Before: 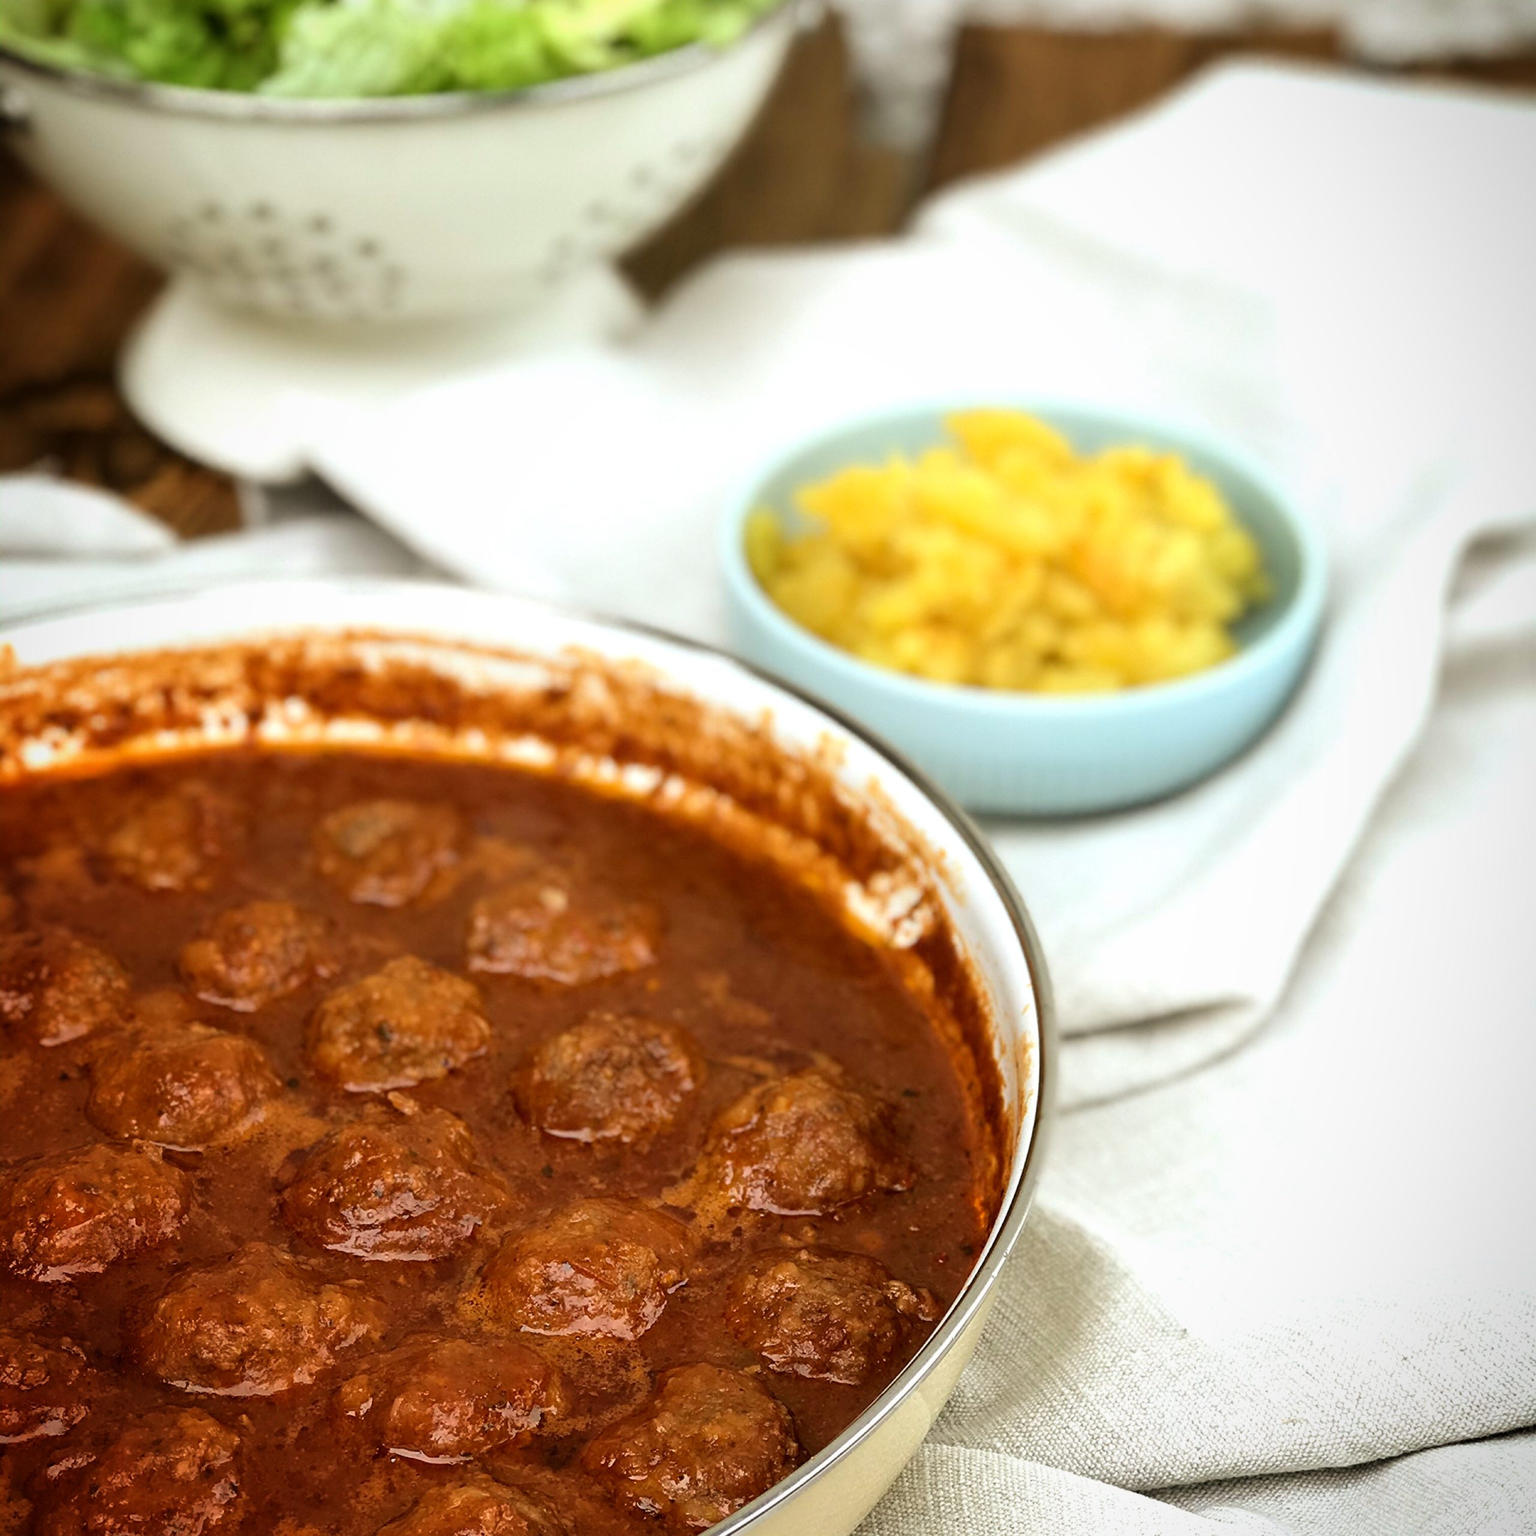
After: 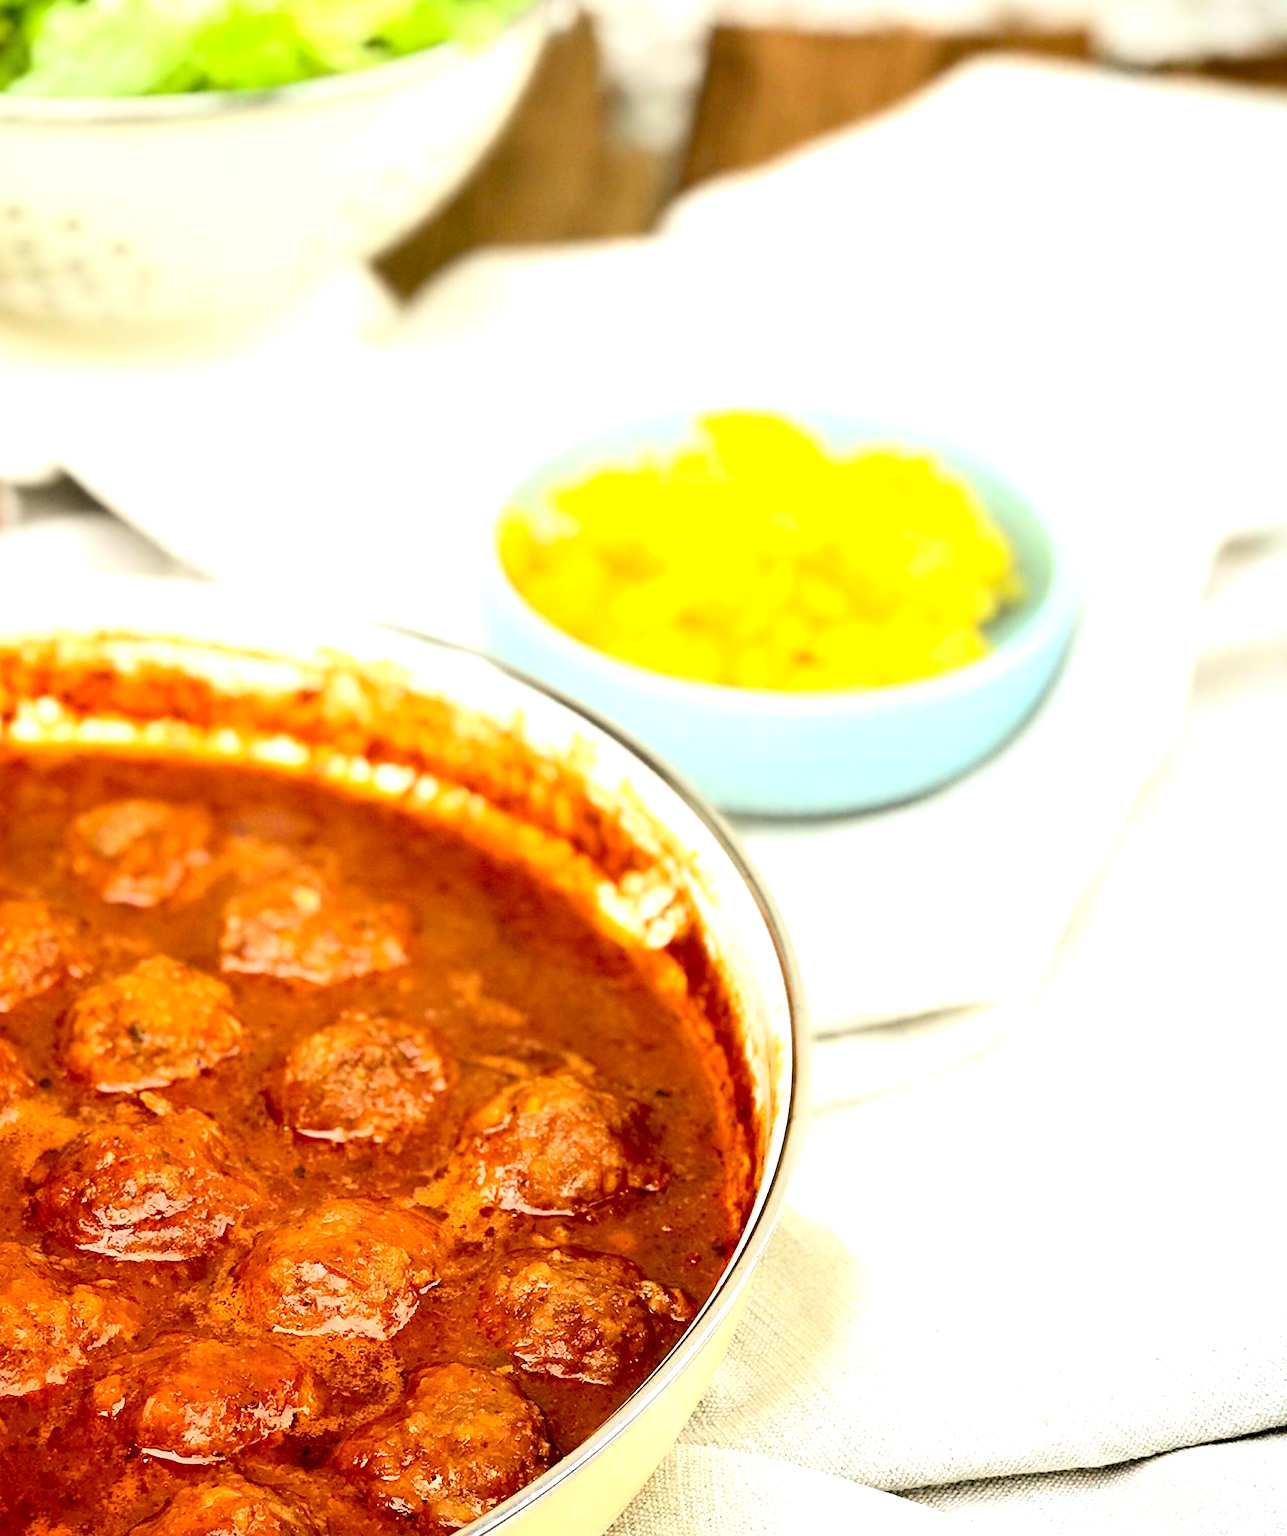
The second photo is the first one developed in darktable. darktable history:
crop: left 16.145%
contrast brightness saturation: contrast 0.2, brightness 0.16, saturation 0.22
exposure: black level correction 0.008, exposure 0.979 EV, compensate highlight preservation false
